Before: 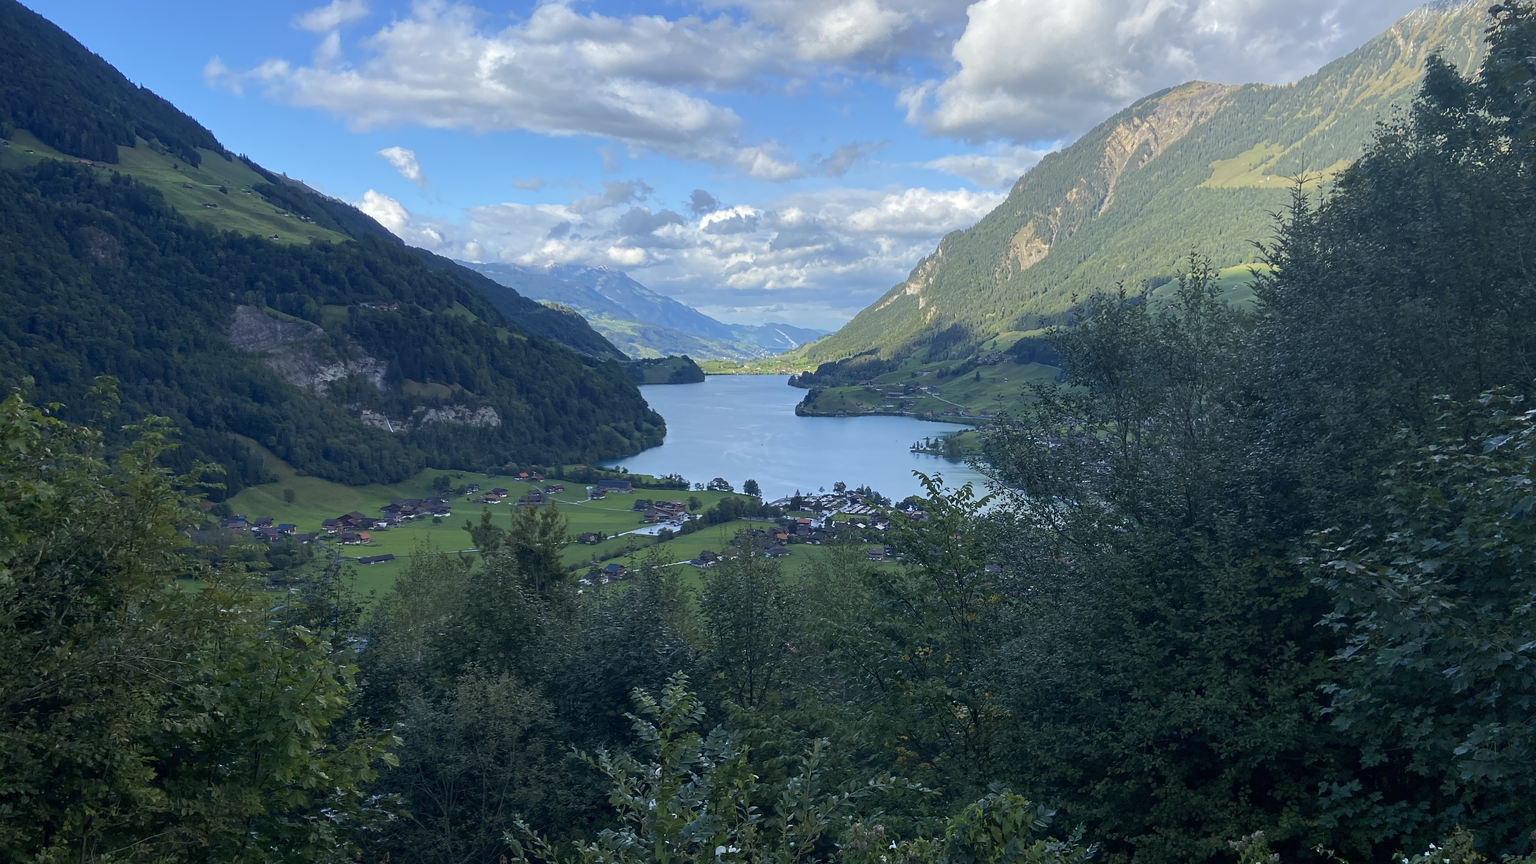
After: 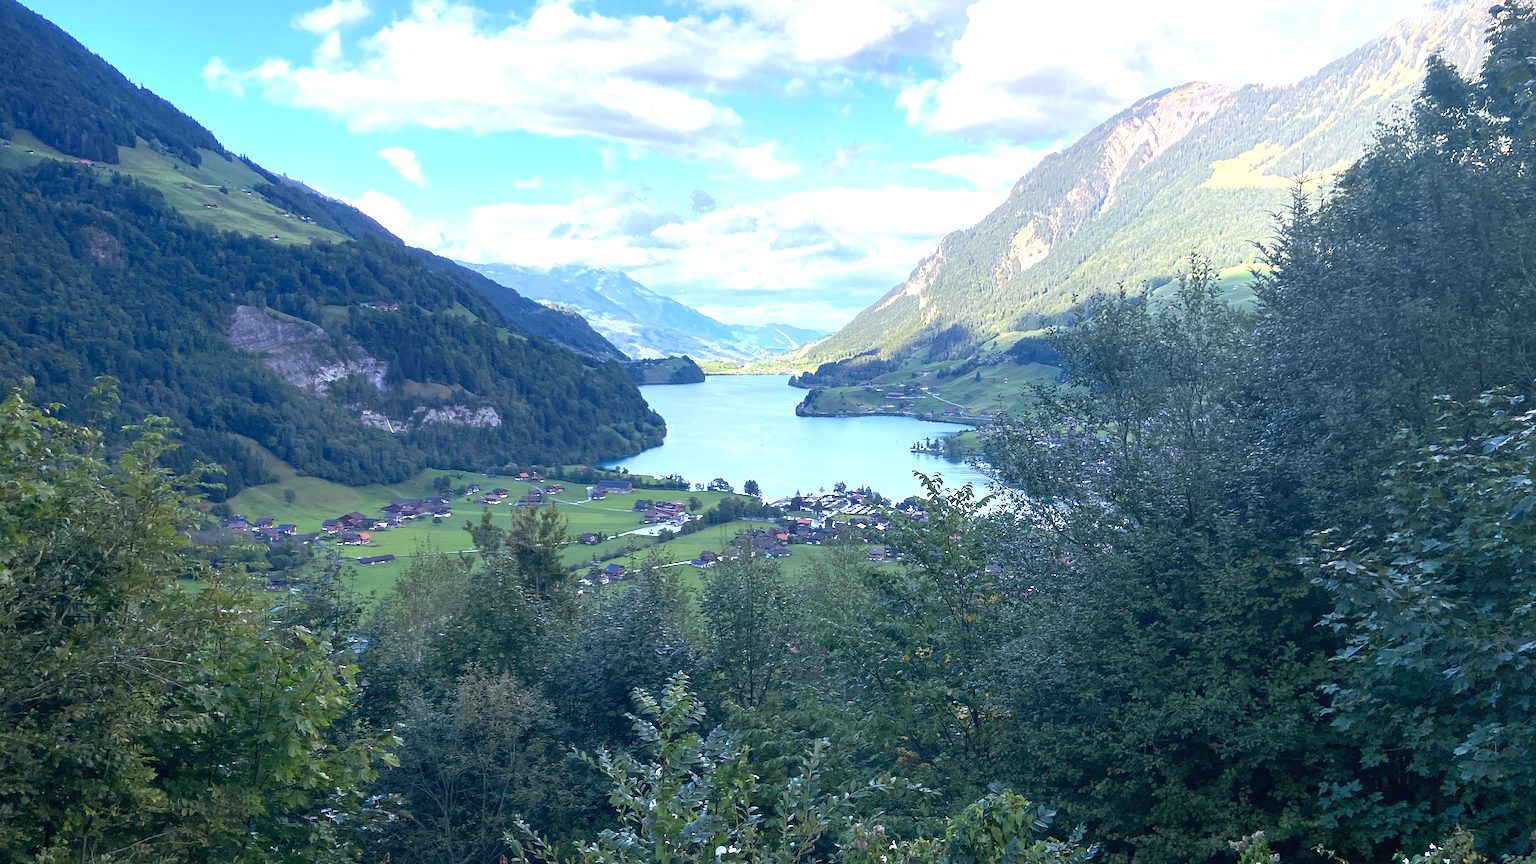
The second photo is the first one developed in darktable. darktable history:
exposure: black level correction 0, exposure 1.2 EV, compensate highlight preservation false
white balance: red 1.05, blue 1.072
